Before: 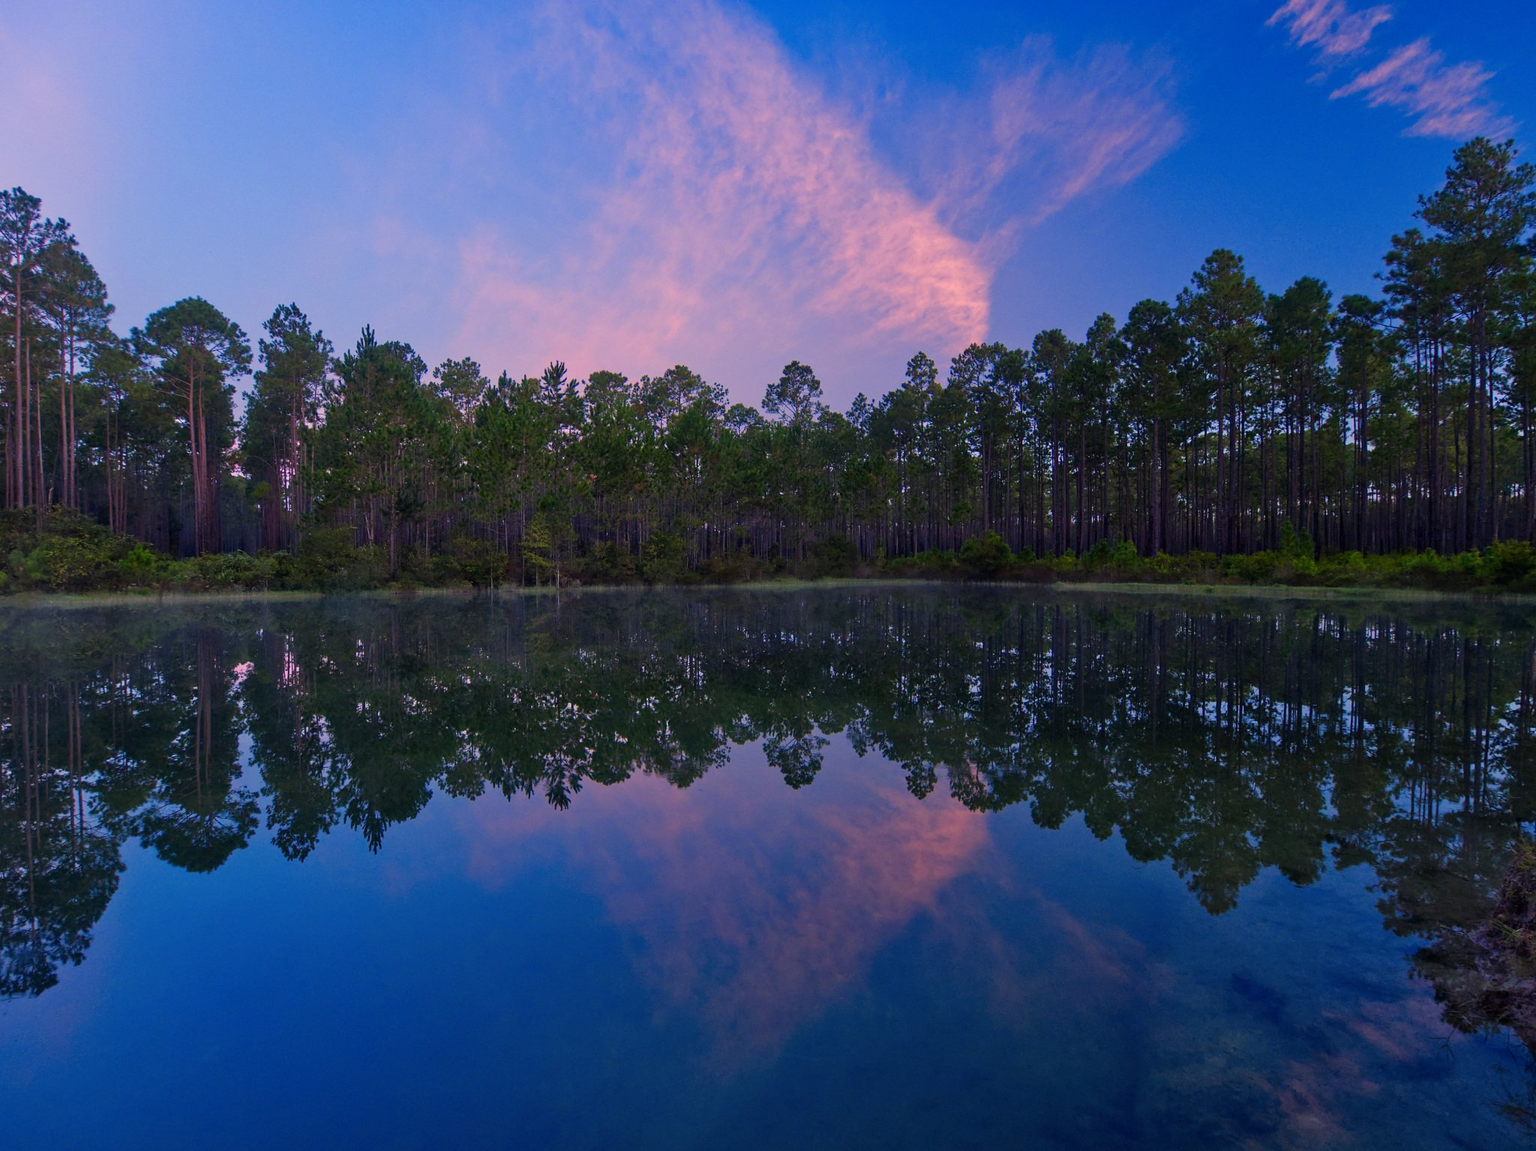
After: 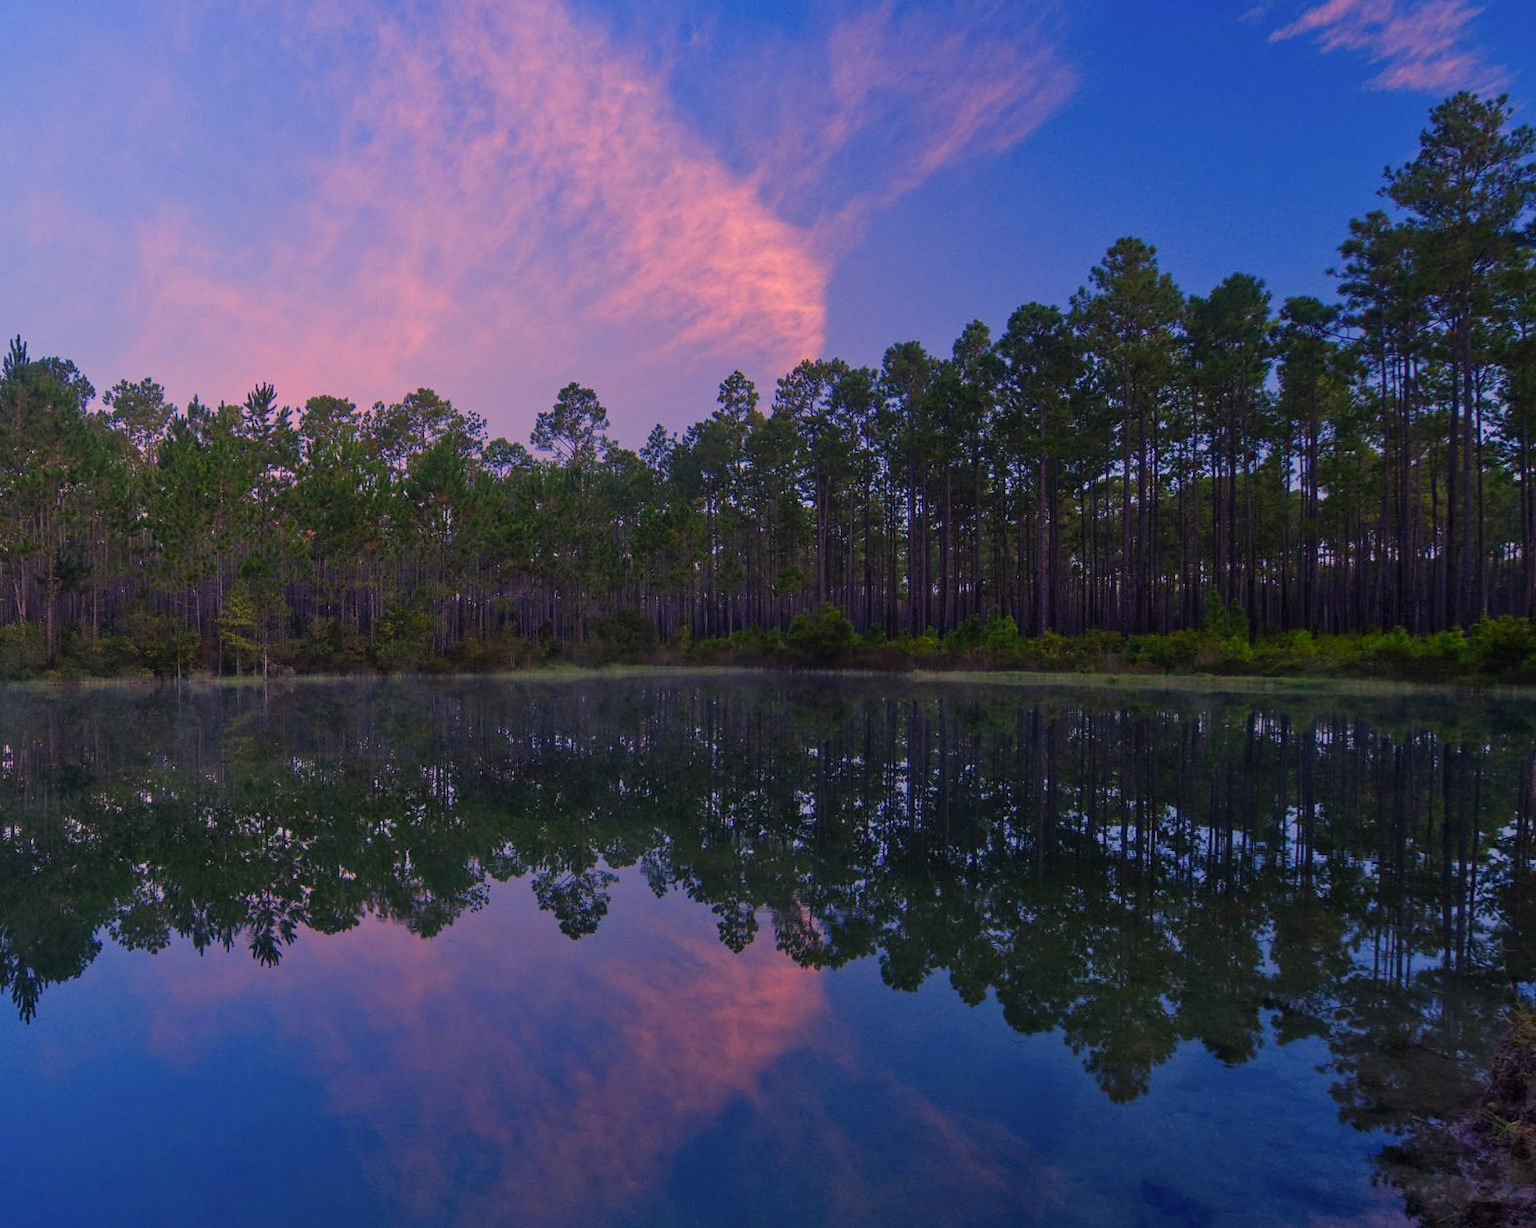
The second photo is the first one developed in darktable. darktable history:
color correction: highlights a* 7.34, highlights b* 4.37
crop: left 23.095%, top 5.827%, bottom 11.854%
local contrast: highlights 48%, shadows 0%, detail 100%
